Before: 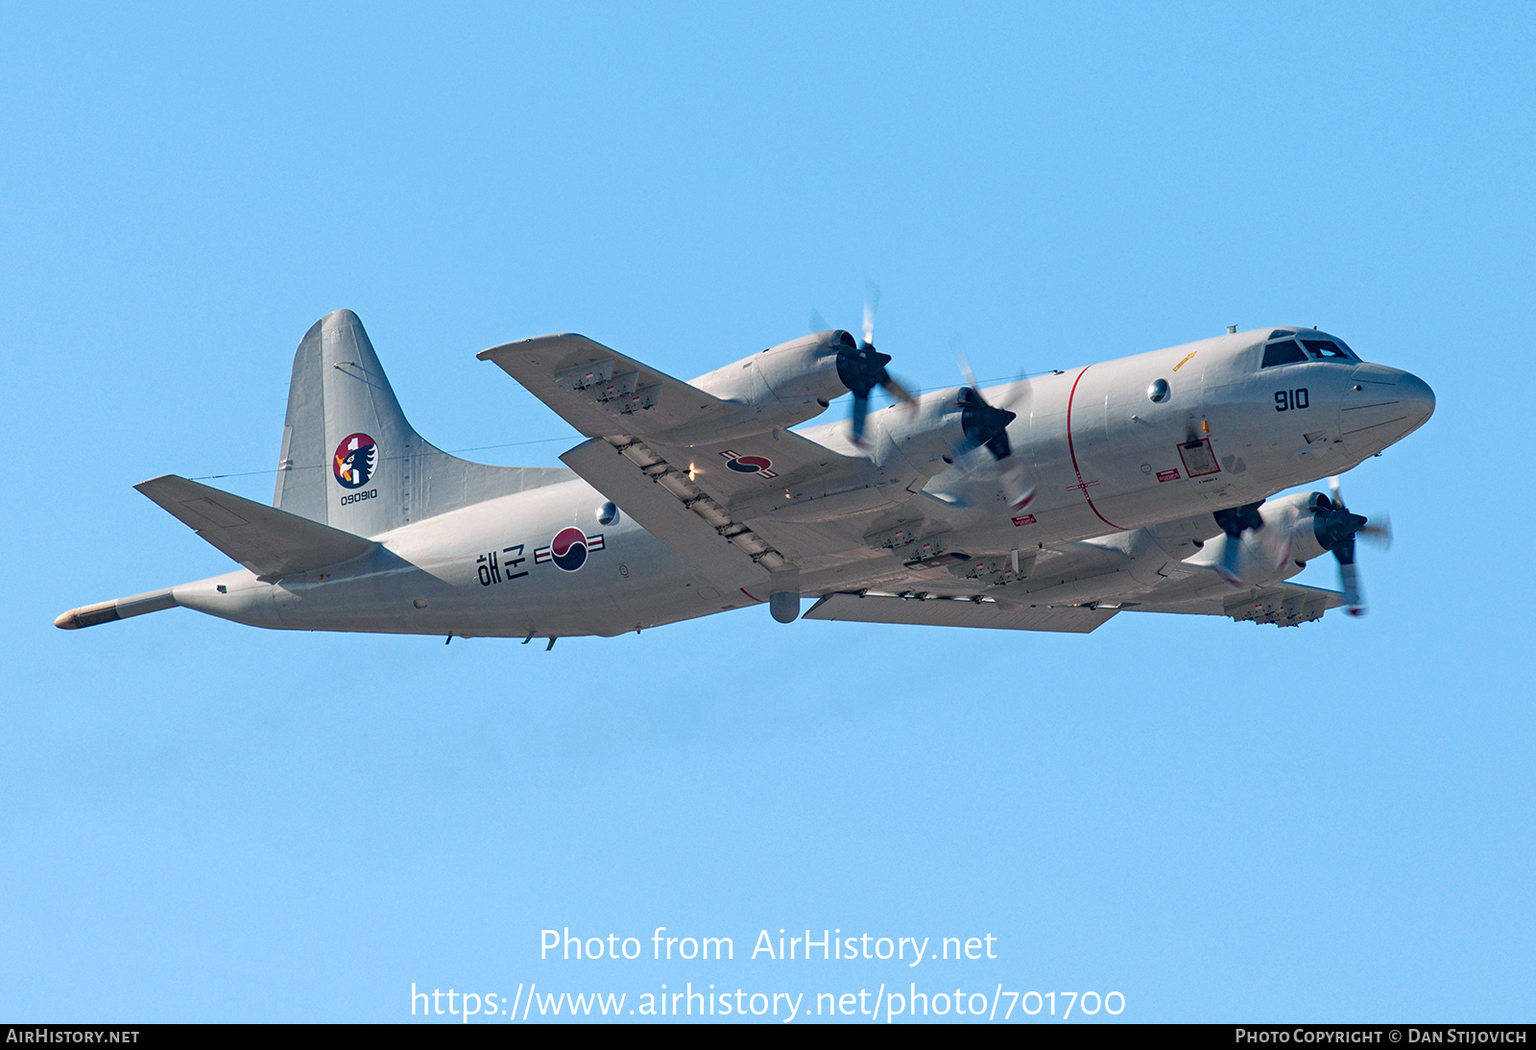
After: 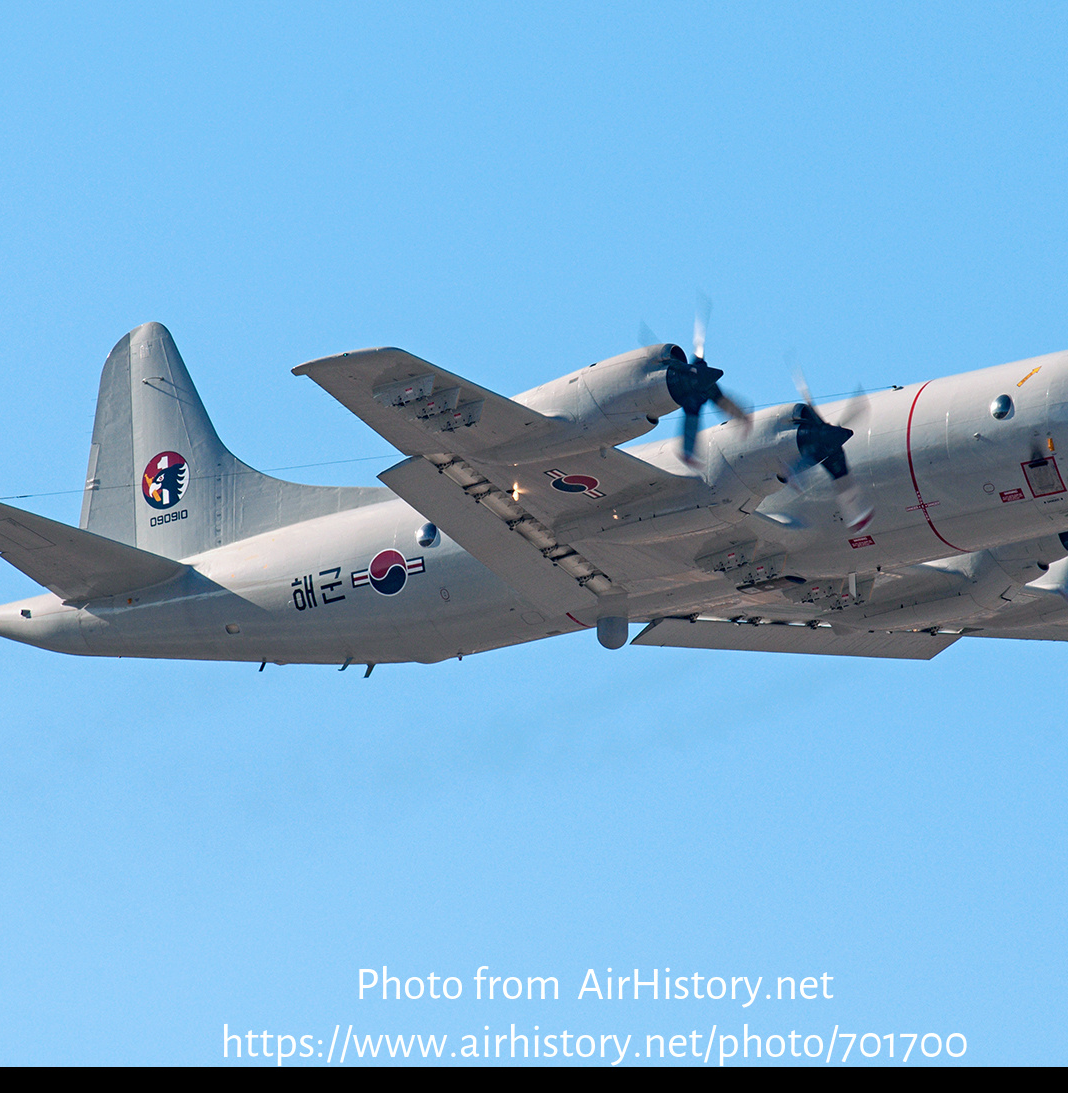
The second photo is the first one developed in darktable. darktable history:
crop and rotate: left 12.839%, right 20.407%
